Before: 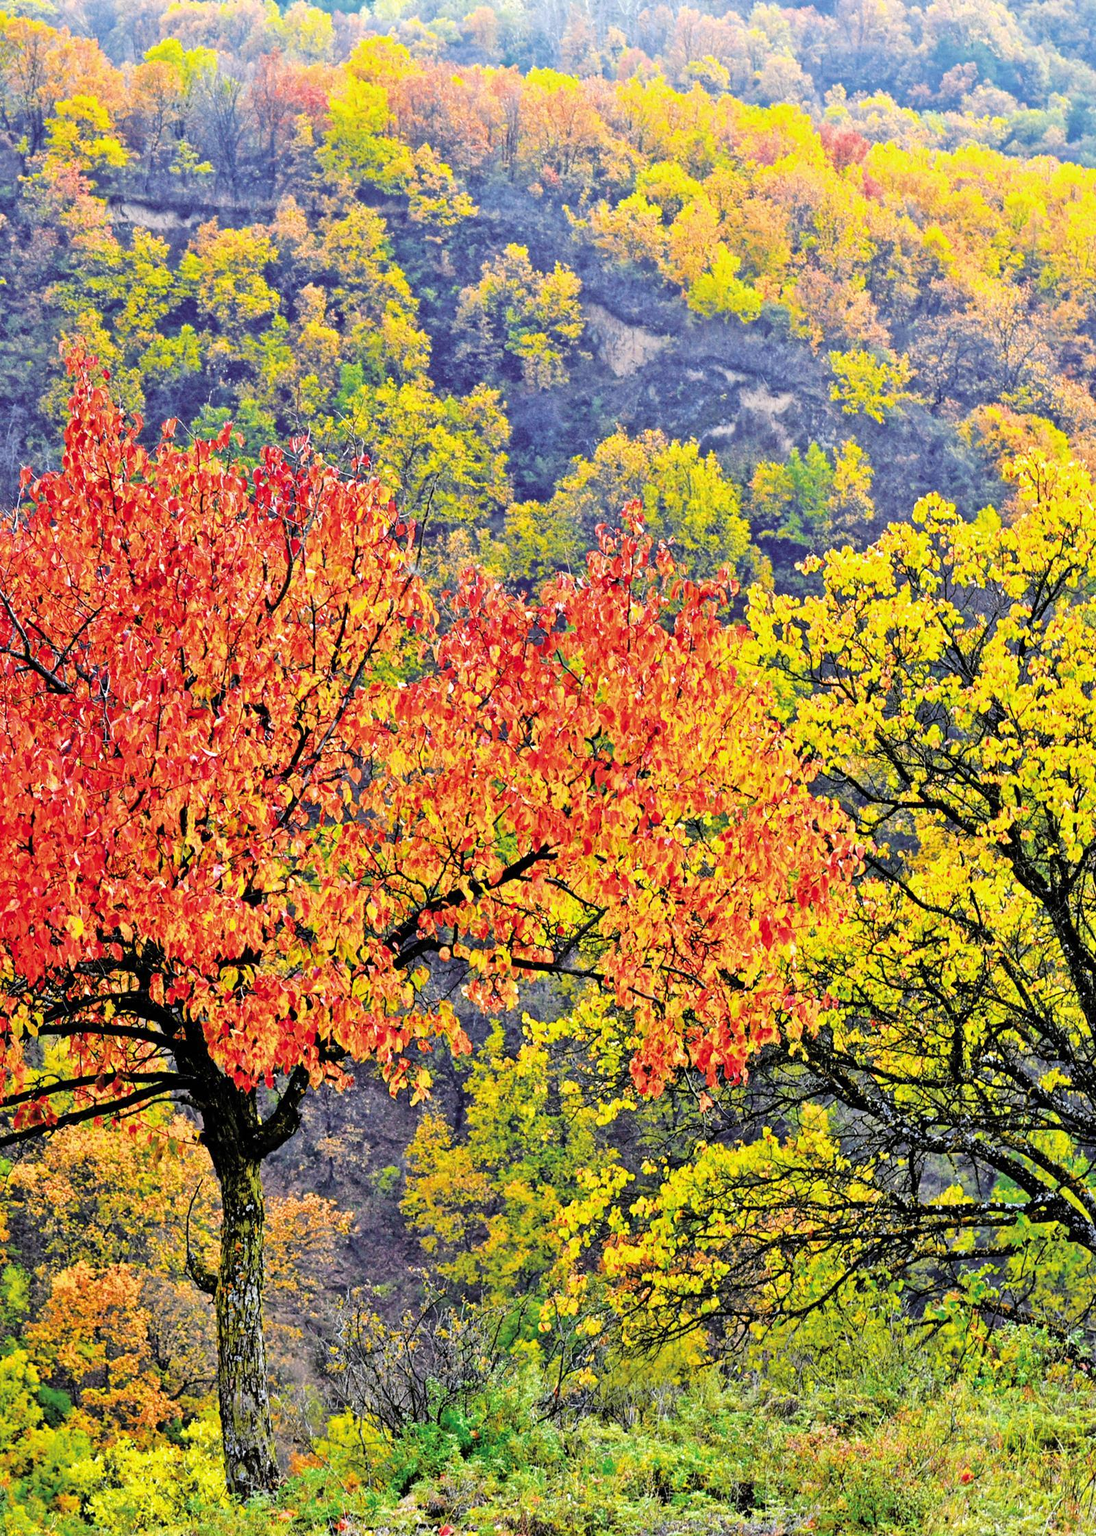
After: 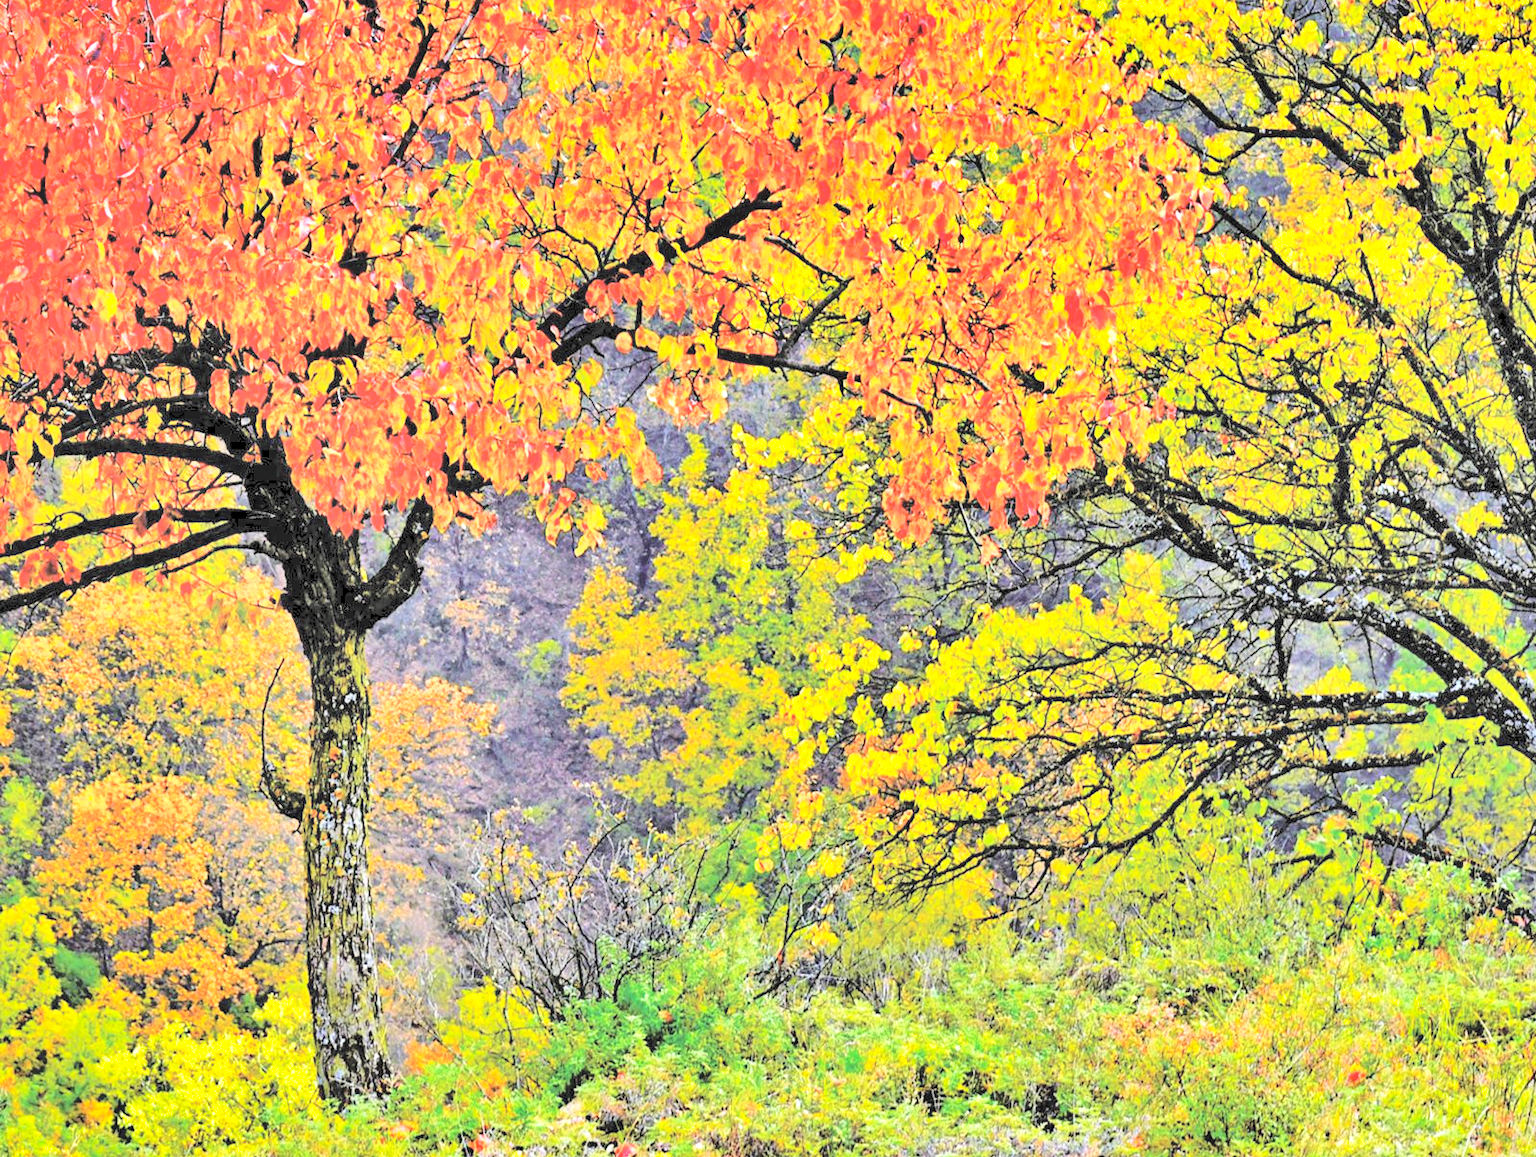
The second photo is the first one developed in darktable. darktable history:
exposure: exposure 0.258 EV, compensate highlight preservation false
contrast brightness saturation: brightness 1
crop and rotate: top 46.237%
shadows and highlights: shadows 25, highlights -48, soften with gaussian
